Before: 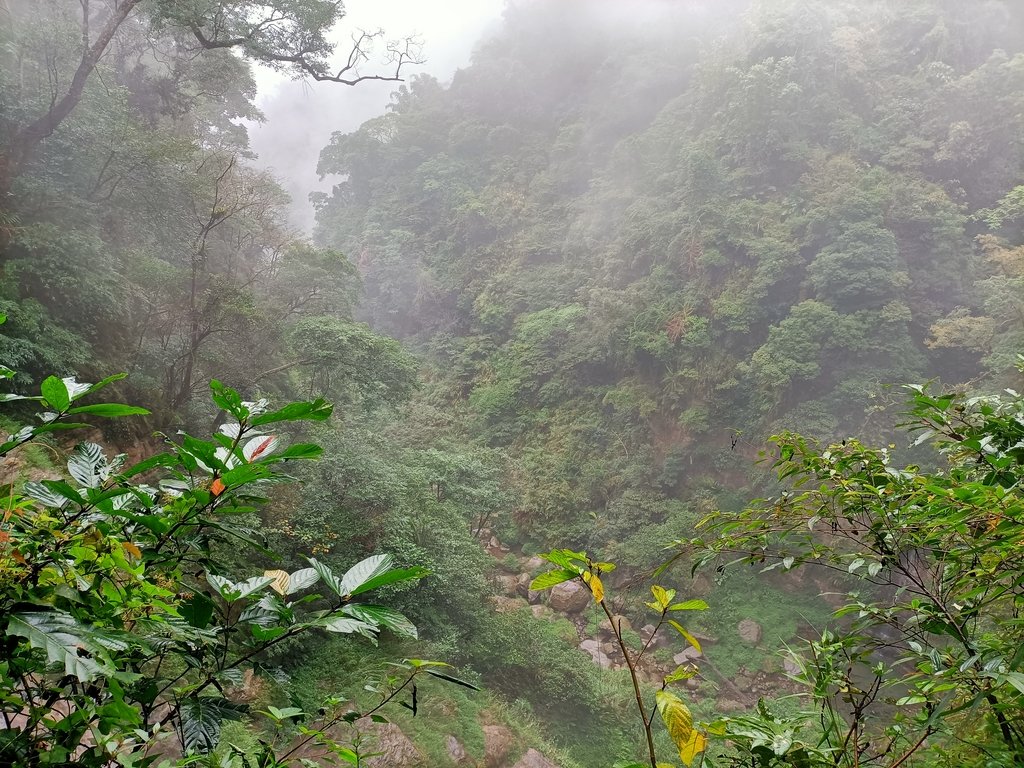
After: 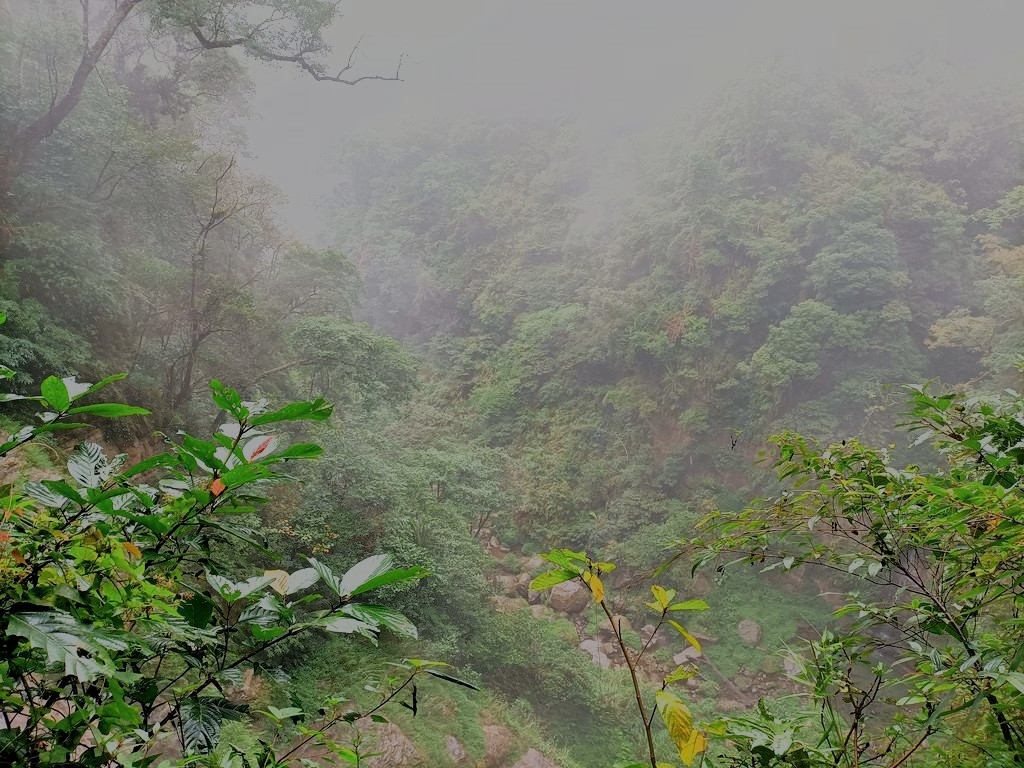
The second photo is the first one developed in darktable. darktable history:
filmic rgb: black relative exposure -13.01 EV, white relative exposure 4.06 EV, target white luminance 85.038%, hardness 6.28, latitude 42.47%, contrast 0.856, shadows ↔ highlights balance 7.96%
